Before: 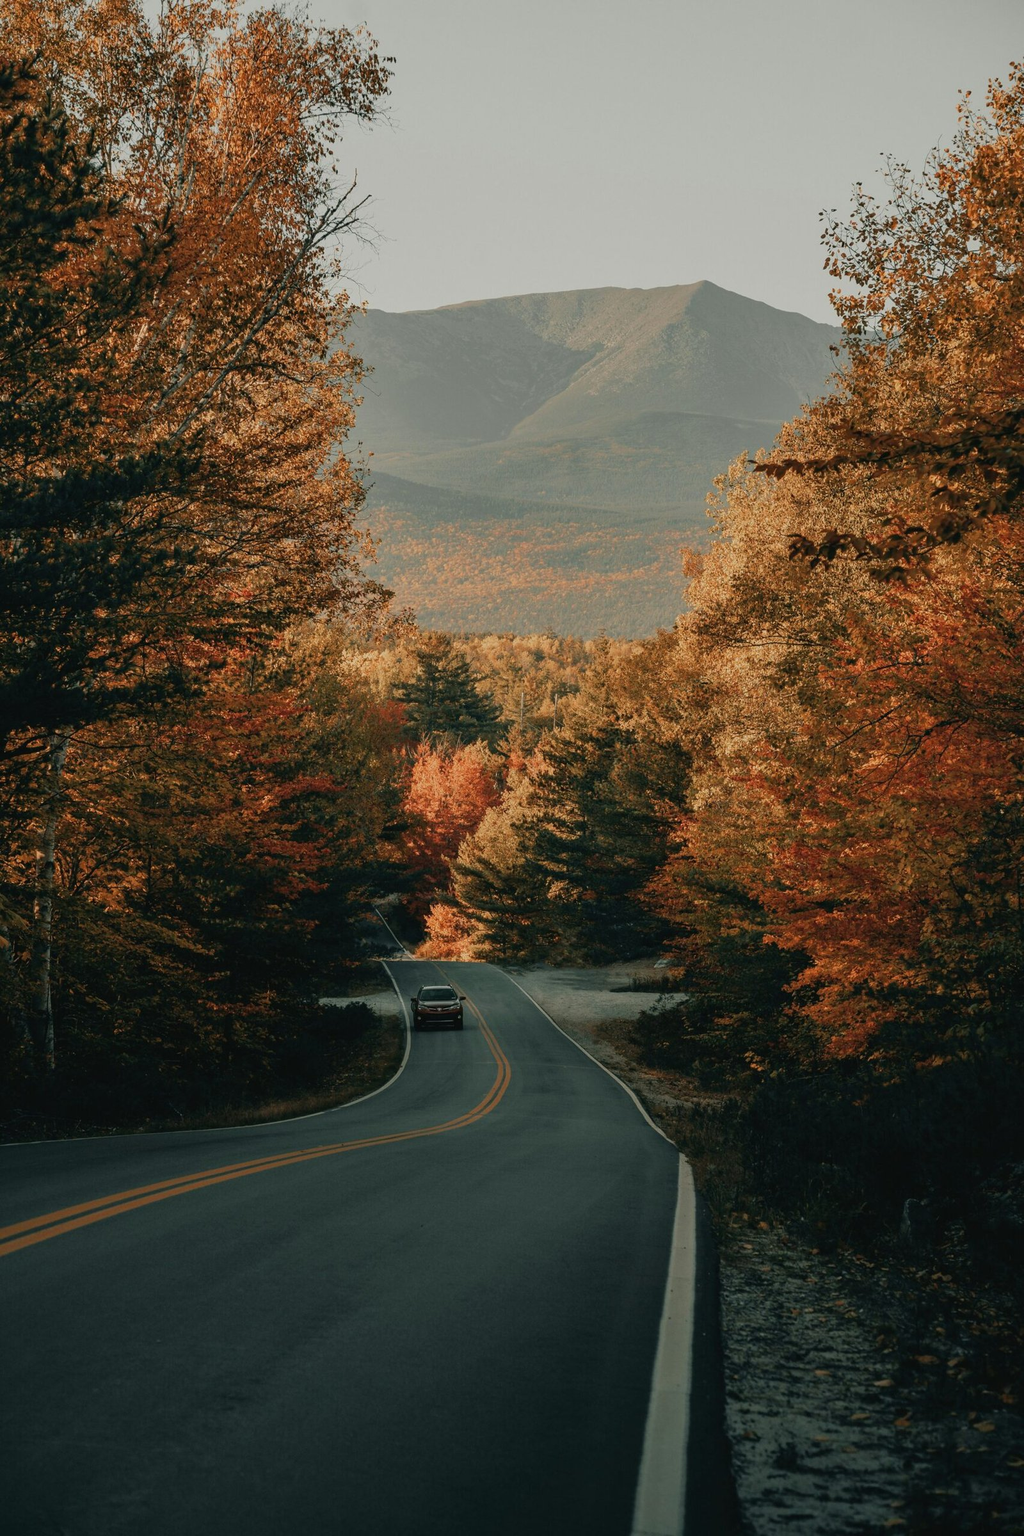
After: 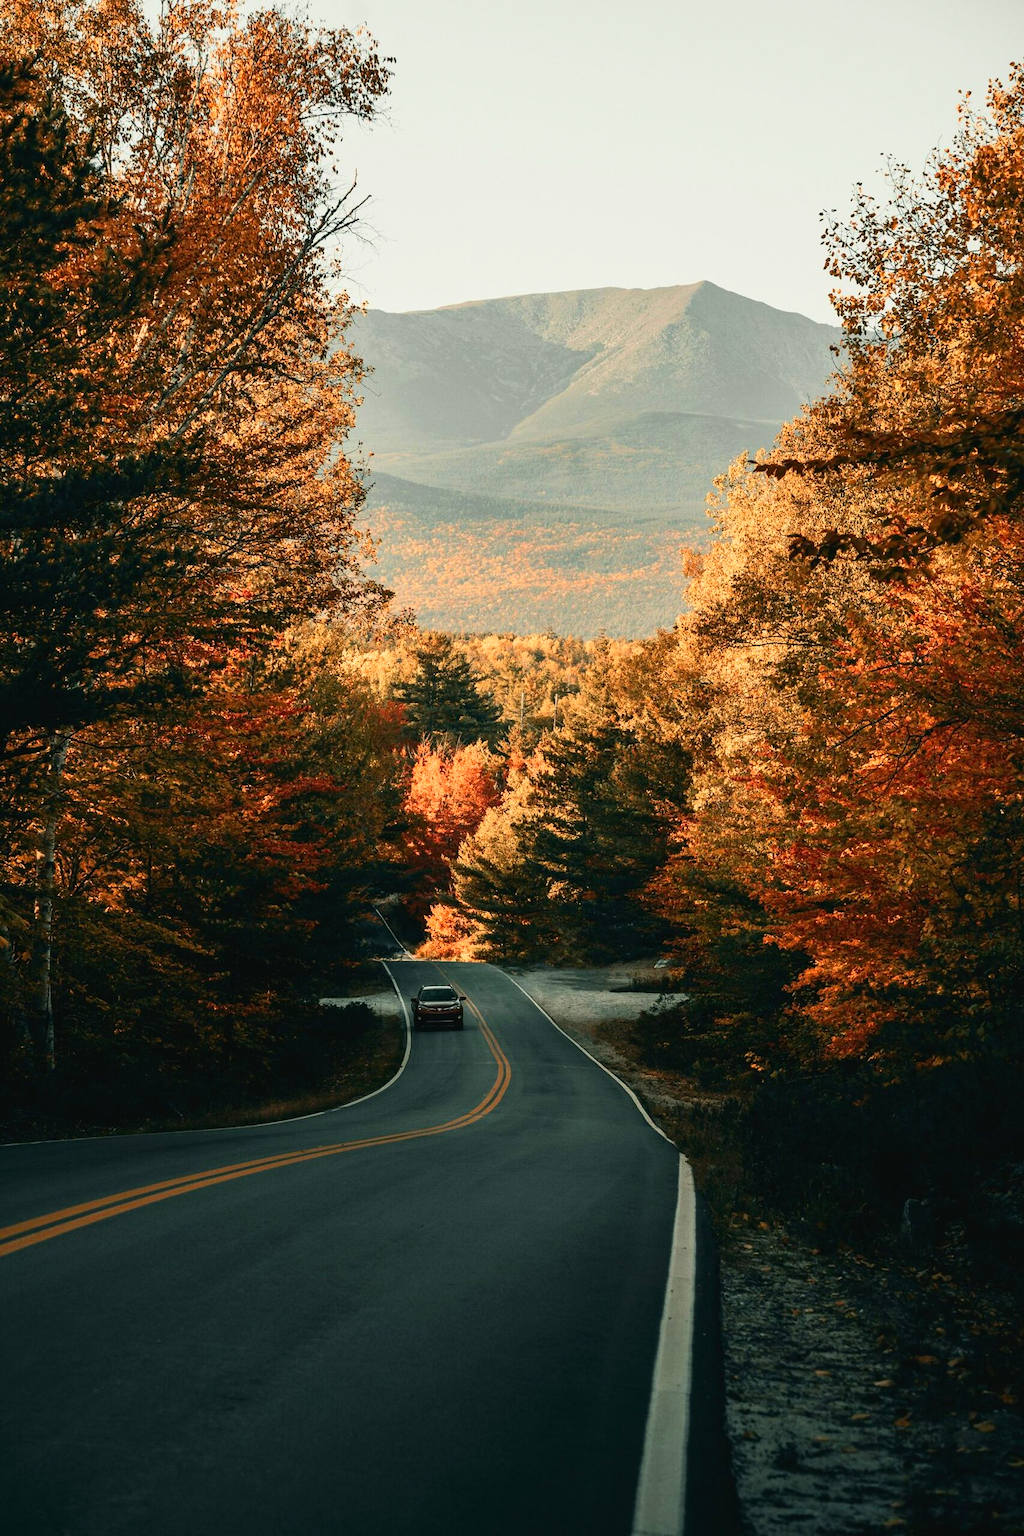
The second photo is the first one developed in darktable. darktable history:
contrast brightness saturation: contrast 0.23, brightness 0.1, saturation 0.29
exposure: exposure 0.2 EV, compensate highlight preservation false
tone equalizer: -8 EV -0.417 EV, -7 EV -0.389 EV, -6 EV -0.333 EV, -5 EV -0.222 EV, -3 EV 0.222 EV, -2 EV 0.333 EV, -1 EV 0.389 EV, +0 EV 0.417 EV, edges refinement/feathering 500, mask exposure compensation -1.57 EV, preserve details no
